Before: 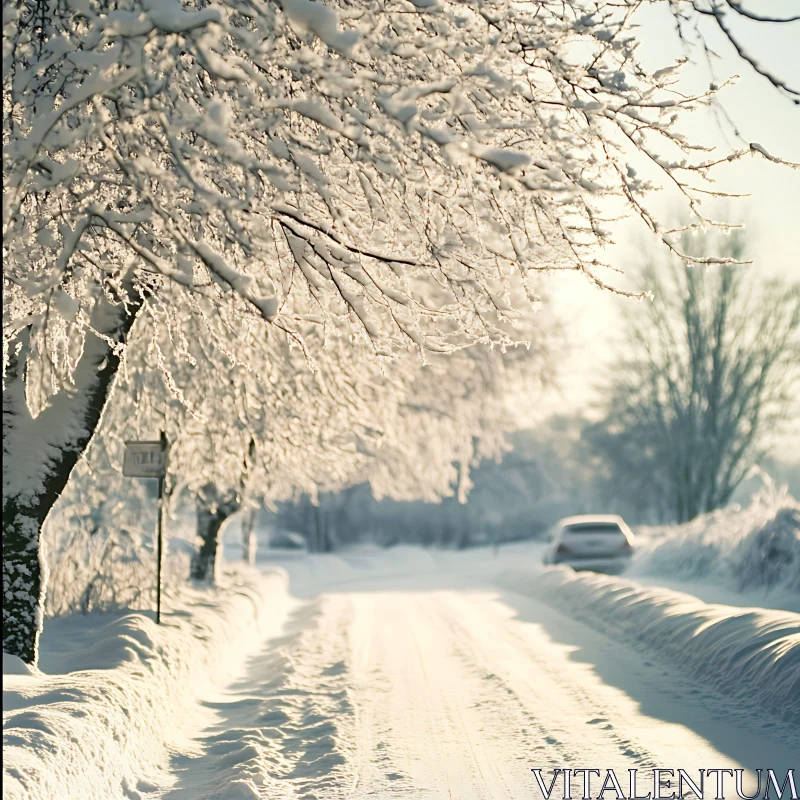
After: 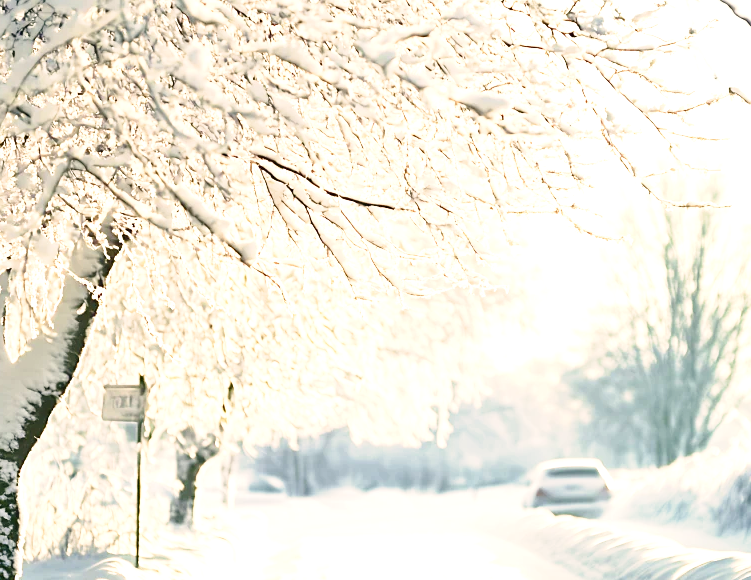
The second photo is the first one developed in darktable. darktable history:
crop: left 2.738%, top 7.109%, right 3.296%, bottom 20.3%
exposure: black level correction 0, exposure 1.36 EV, compensate highlight preservation false
tone curve: curves: ch0 [(0, 0) (0.091, 0.077) (0.389, 0.458) (0.745, 0.82) (0.844, 0.908) (0.909, 0.942) (1, 0.973)]; ch1 [(0, 0) (0.437, 0.404) (0.5, 0.5) (0.529, 0.55) (0.58, 0.6) (0.616, 0.649) (1, 1)]; ch2 [(0, 0) (0.442, 0.415) (0.5, 0.5) (0.535, 0.557) (0.585, 0.62) (1, 1)], preserve colors none
color correction: highlights a* 3.74, highlights b* 5.15
